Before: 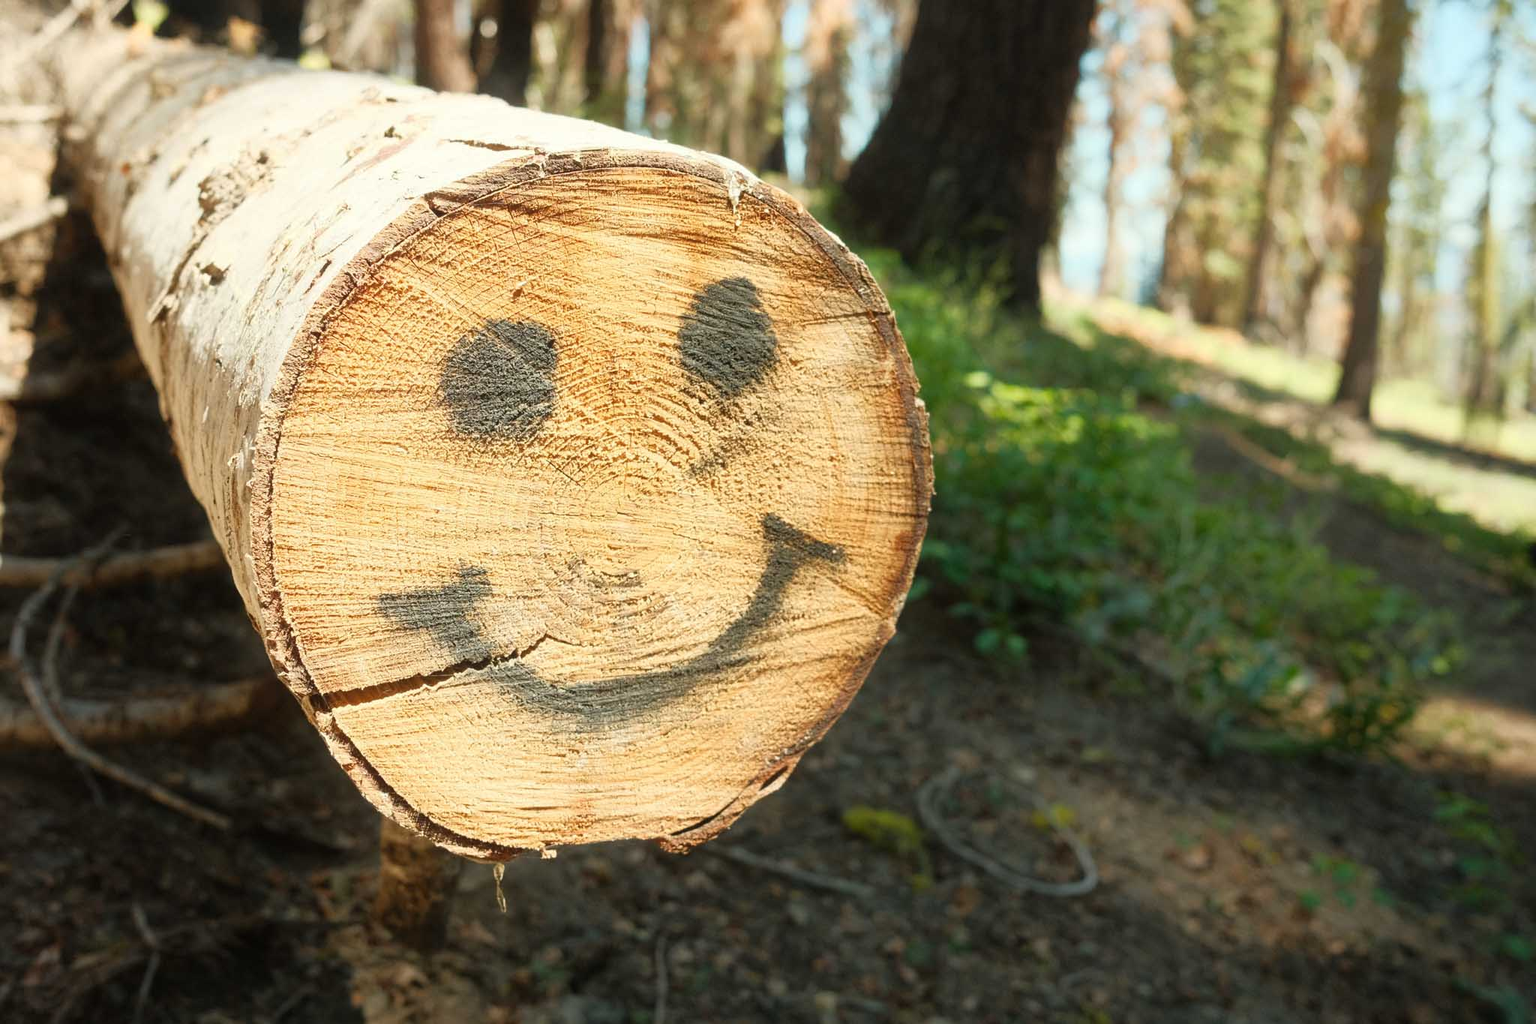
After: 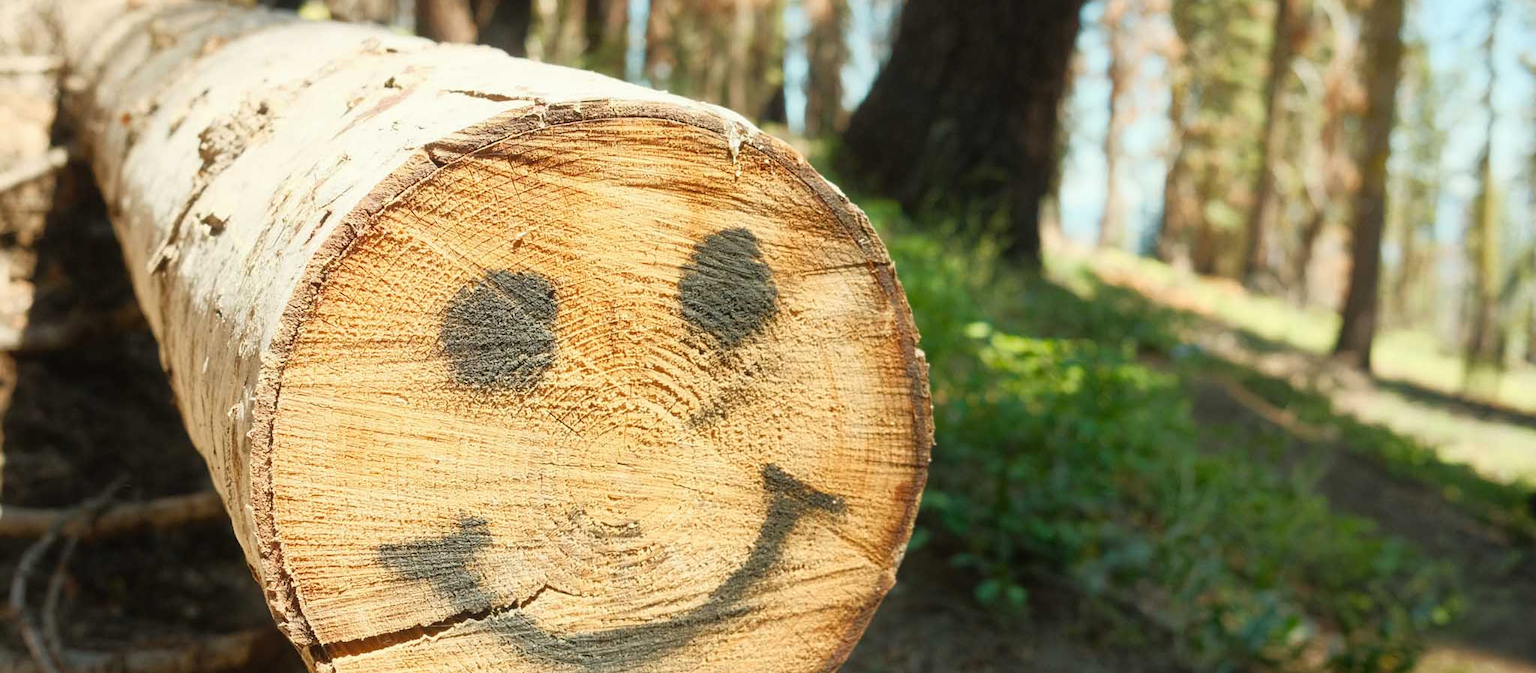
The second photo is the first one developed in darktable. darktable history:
contrast brightness saturation: contrast -0.014, brightness -0.013, saturation 0.042
crop and rotate: top 4.889%, bottom 29.265%
